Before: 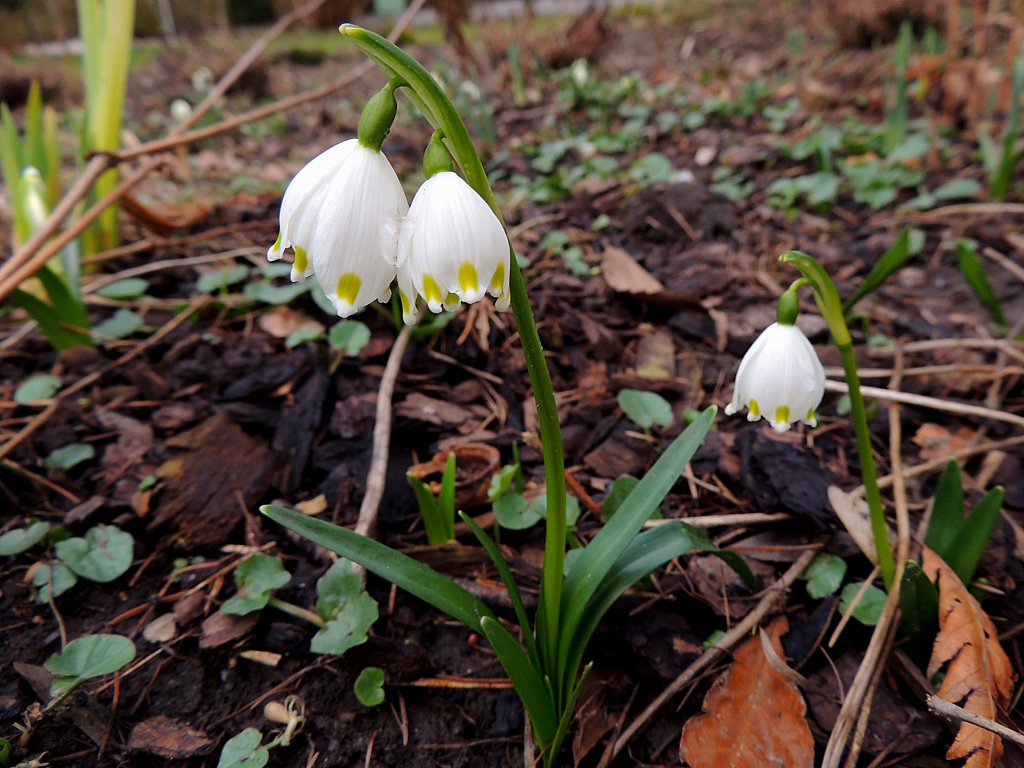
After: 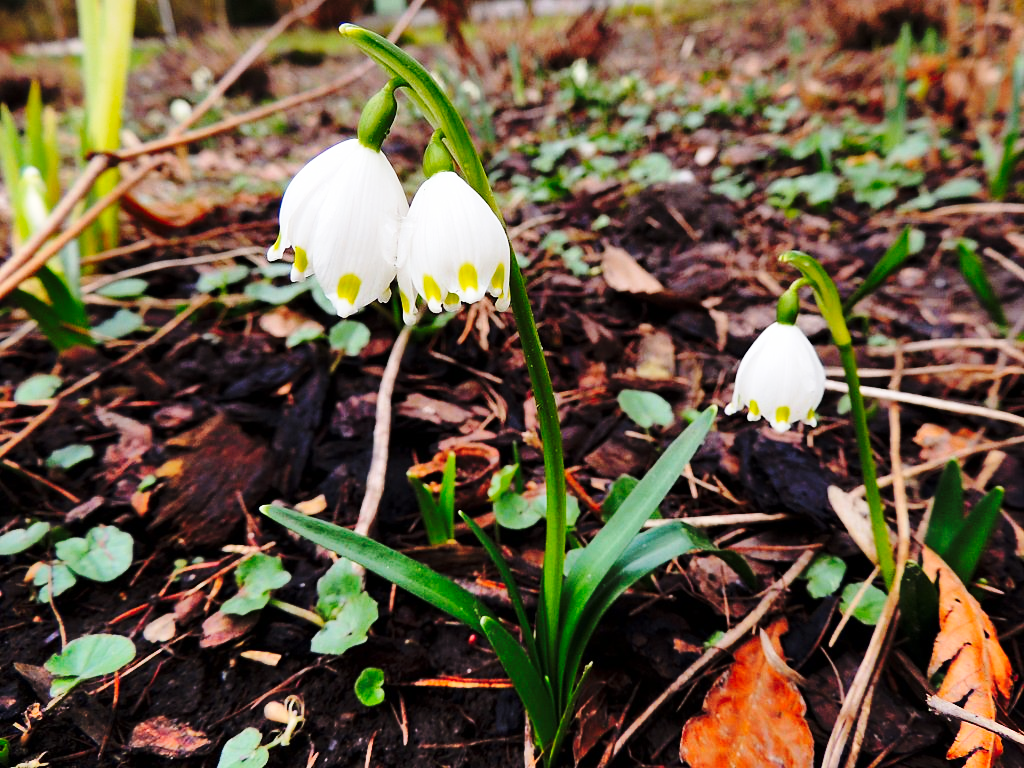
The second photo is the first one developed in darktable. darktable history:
shadows and highlights: soften with gaussian
base curve: curves: ch0 [(0, 0) (0.04, 0.03) (0.133, 0.232) (0.448, 0.748) (0.843, 0.968) (1, 1)], preserve colors none
